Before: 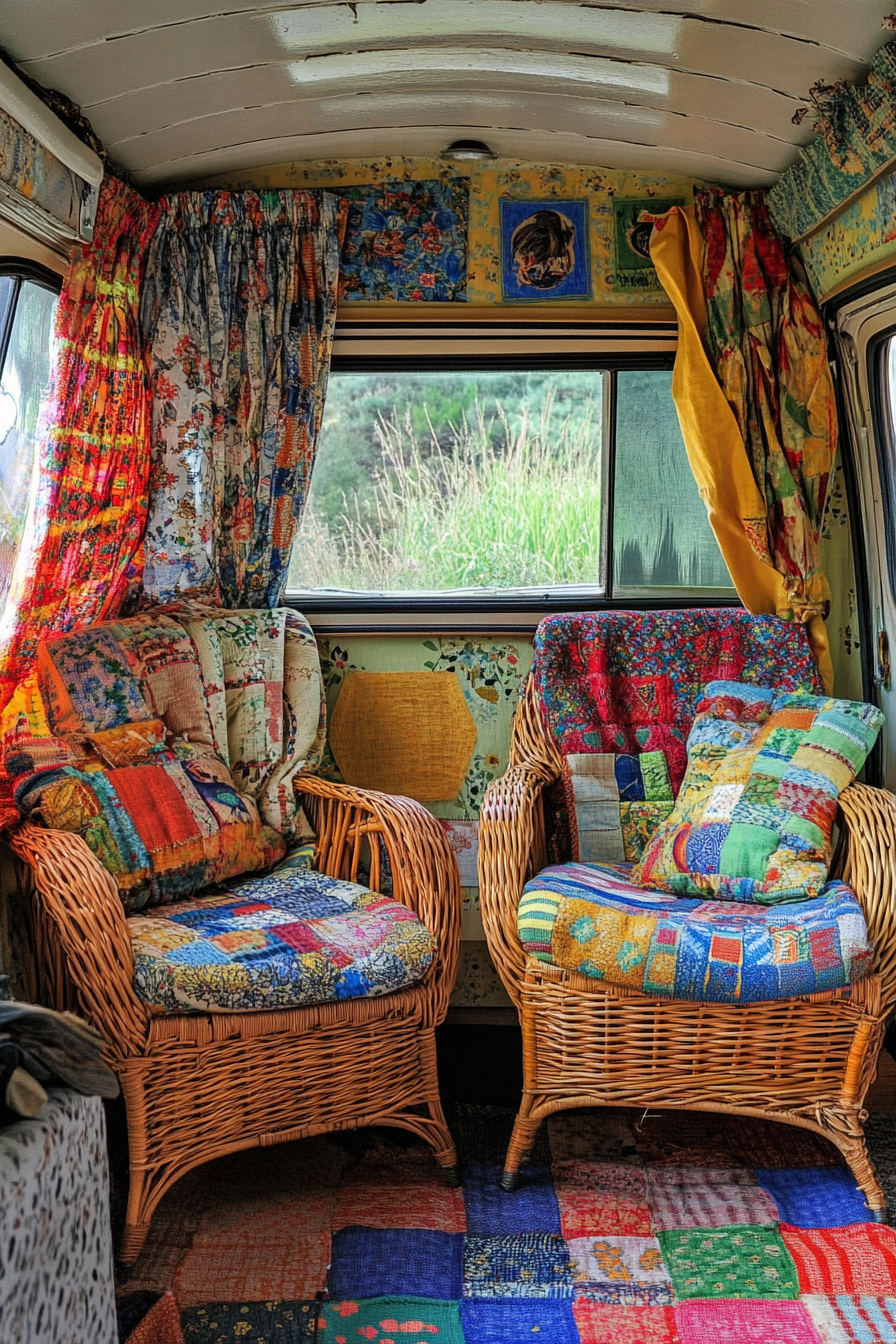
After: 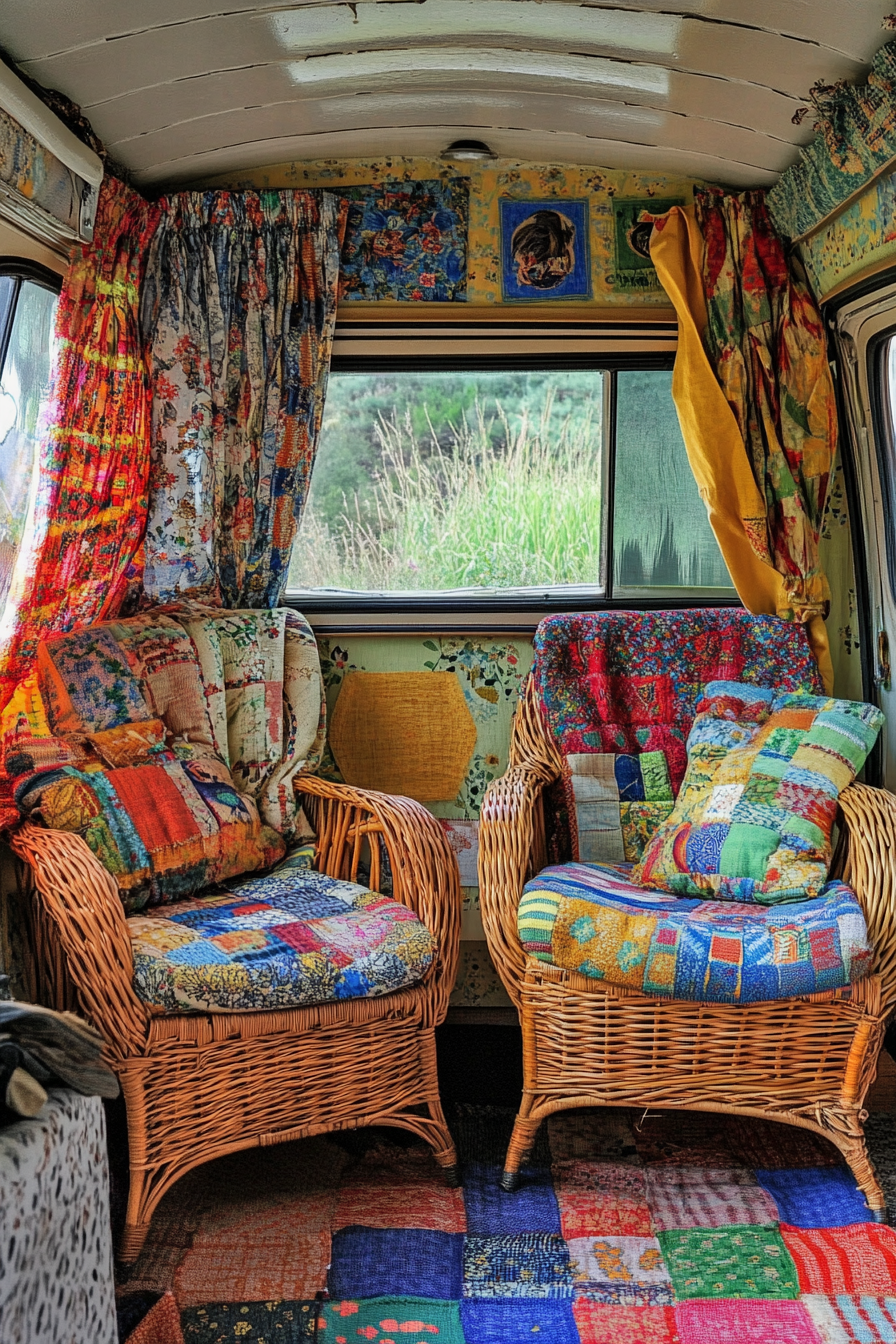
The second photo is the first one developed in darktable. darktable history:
shadows and highlights: shadows 52.08, highlights -28.63, soften with gaussian
exposure: exposure -0.11 EV, compensate exposure bias true, compensate highlight preservation false
